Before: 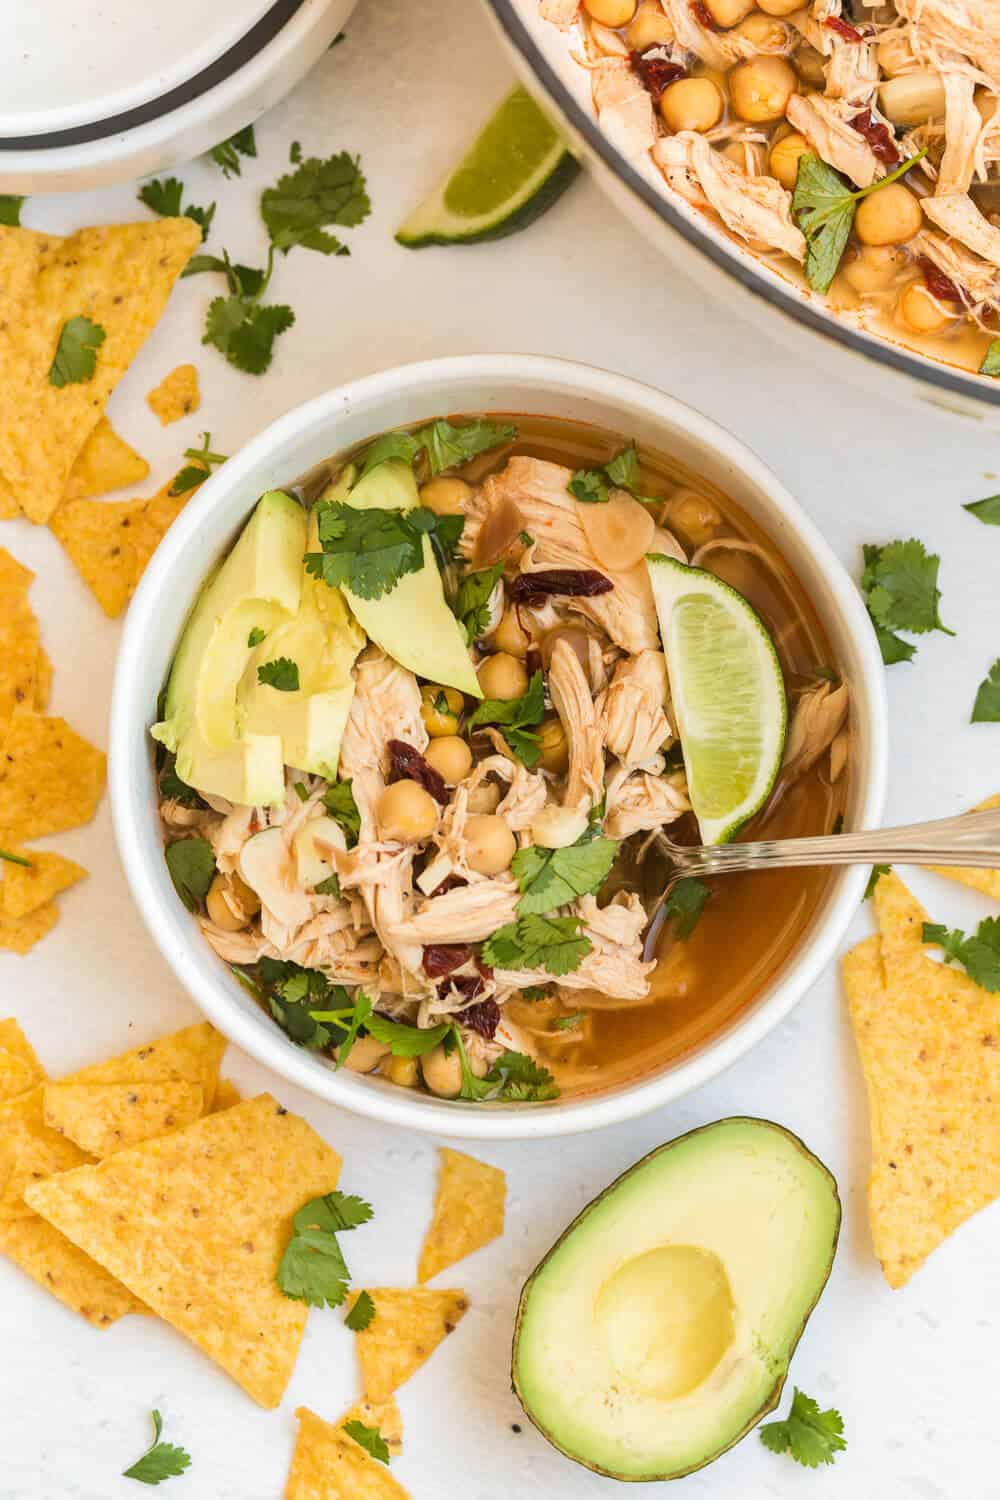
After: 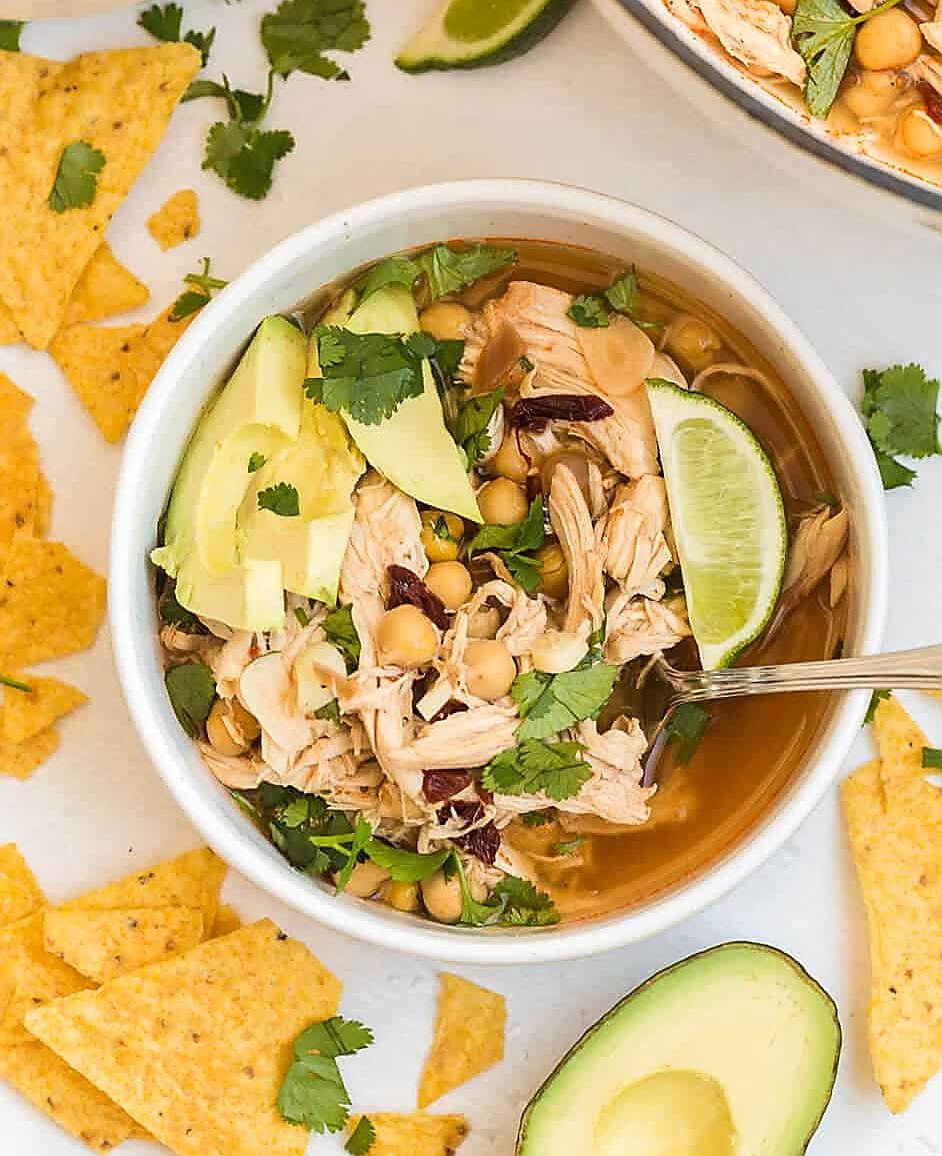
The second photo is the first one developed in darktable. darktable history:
tone equalizer: on, module defaults
sharpen: radius 1.4, amount 1.25, threshold 0.7
crop and rotate: angle 0.03°, top 11.643%, right 5.651%, bottom 11.189%
exposure: exposure 0.02 EV, compensate highlight preservation false
